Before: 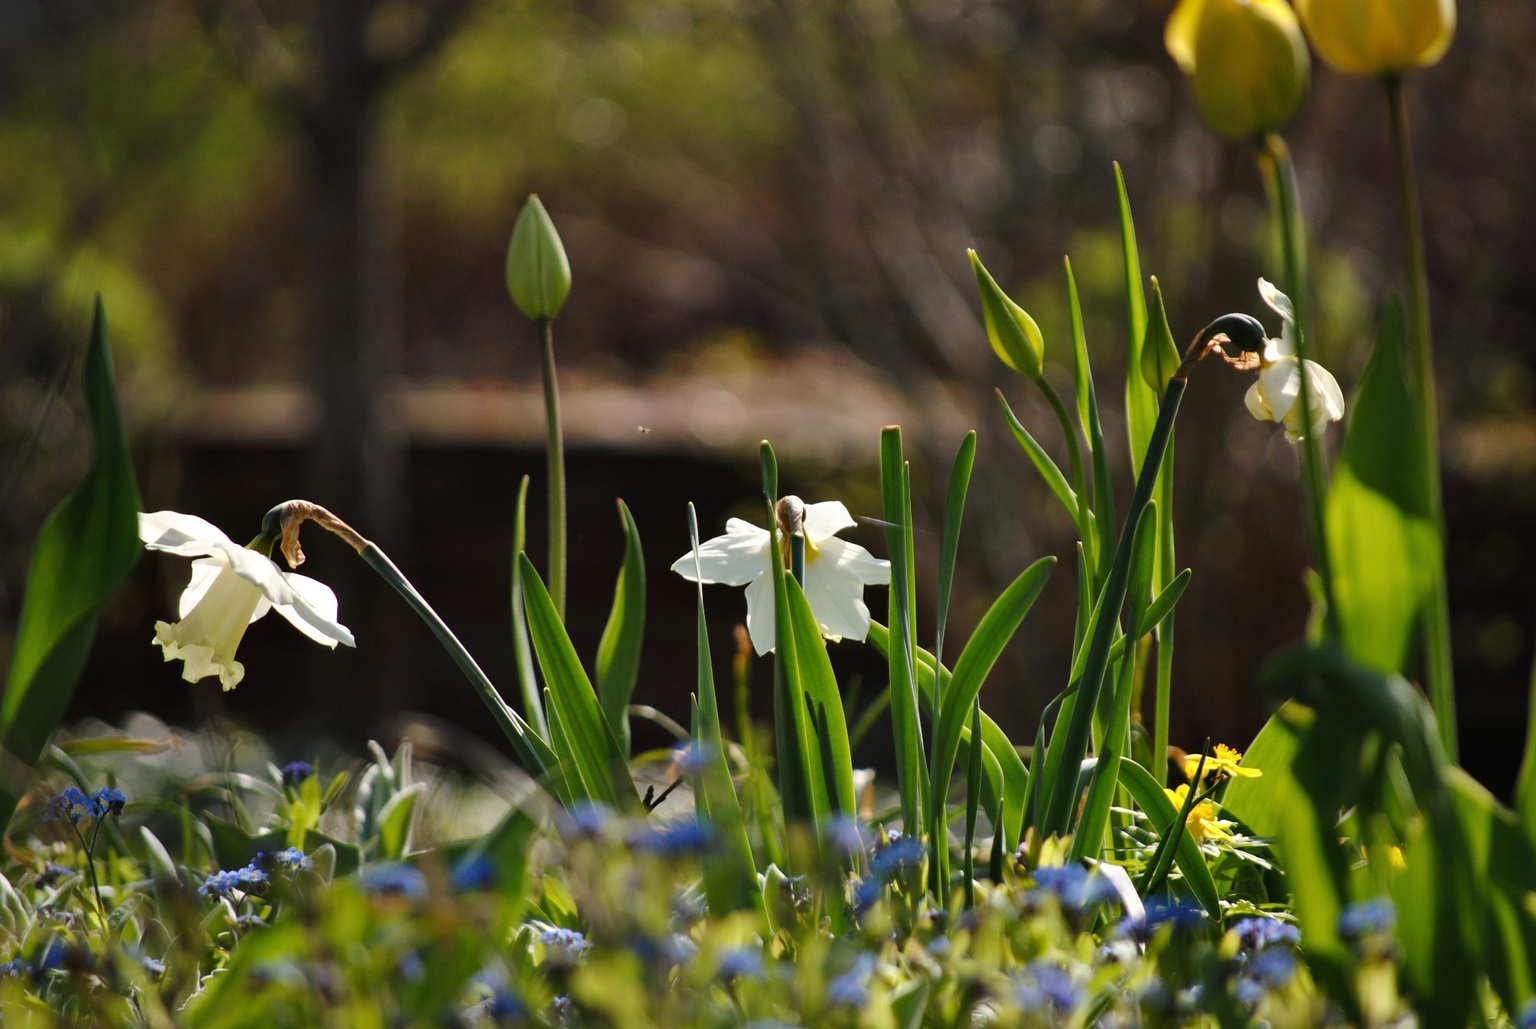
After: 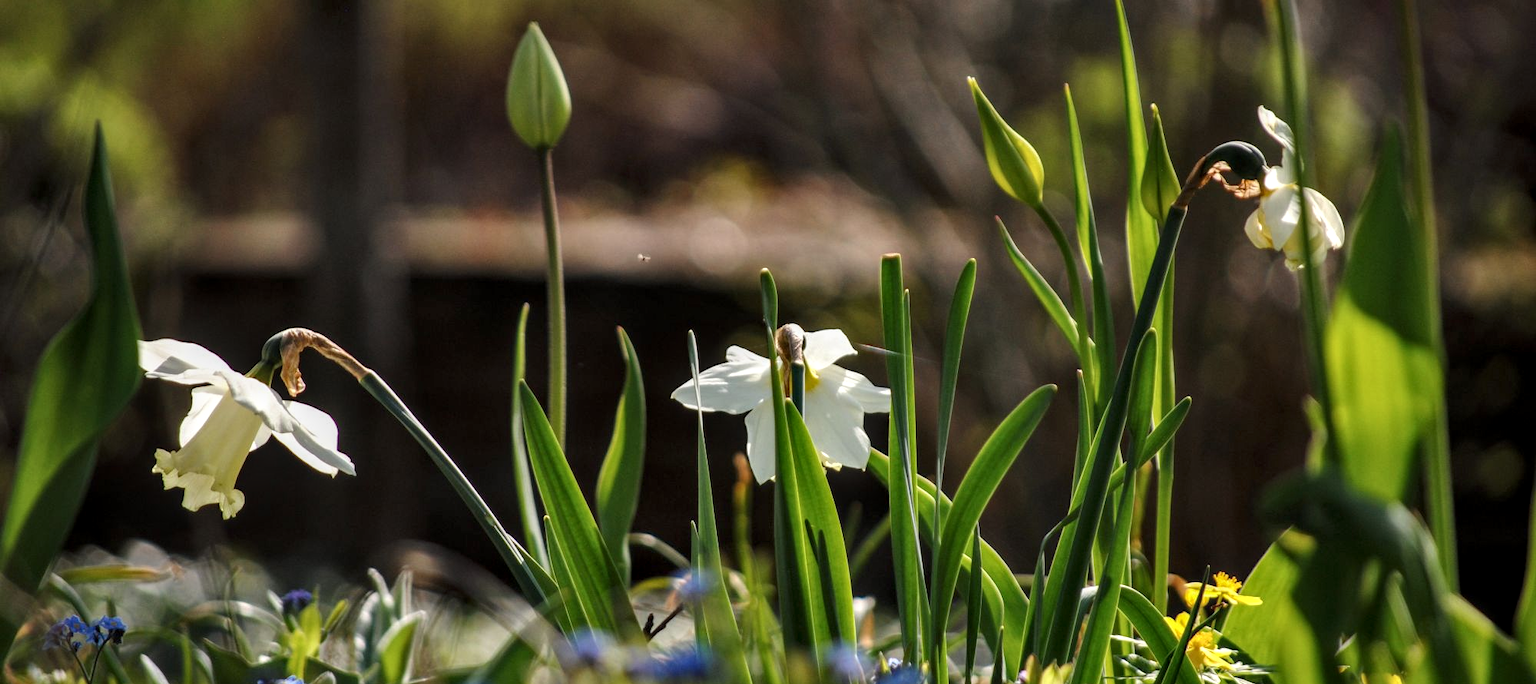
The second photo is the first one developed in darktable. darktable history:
crop: top 16.727%, bottom 16.727%
local contrast: highlights 61%, detail 143%, midtone range 0.428
